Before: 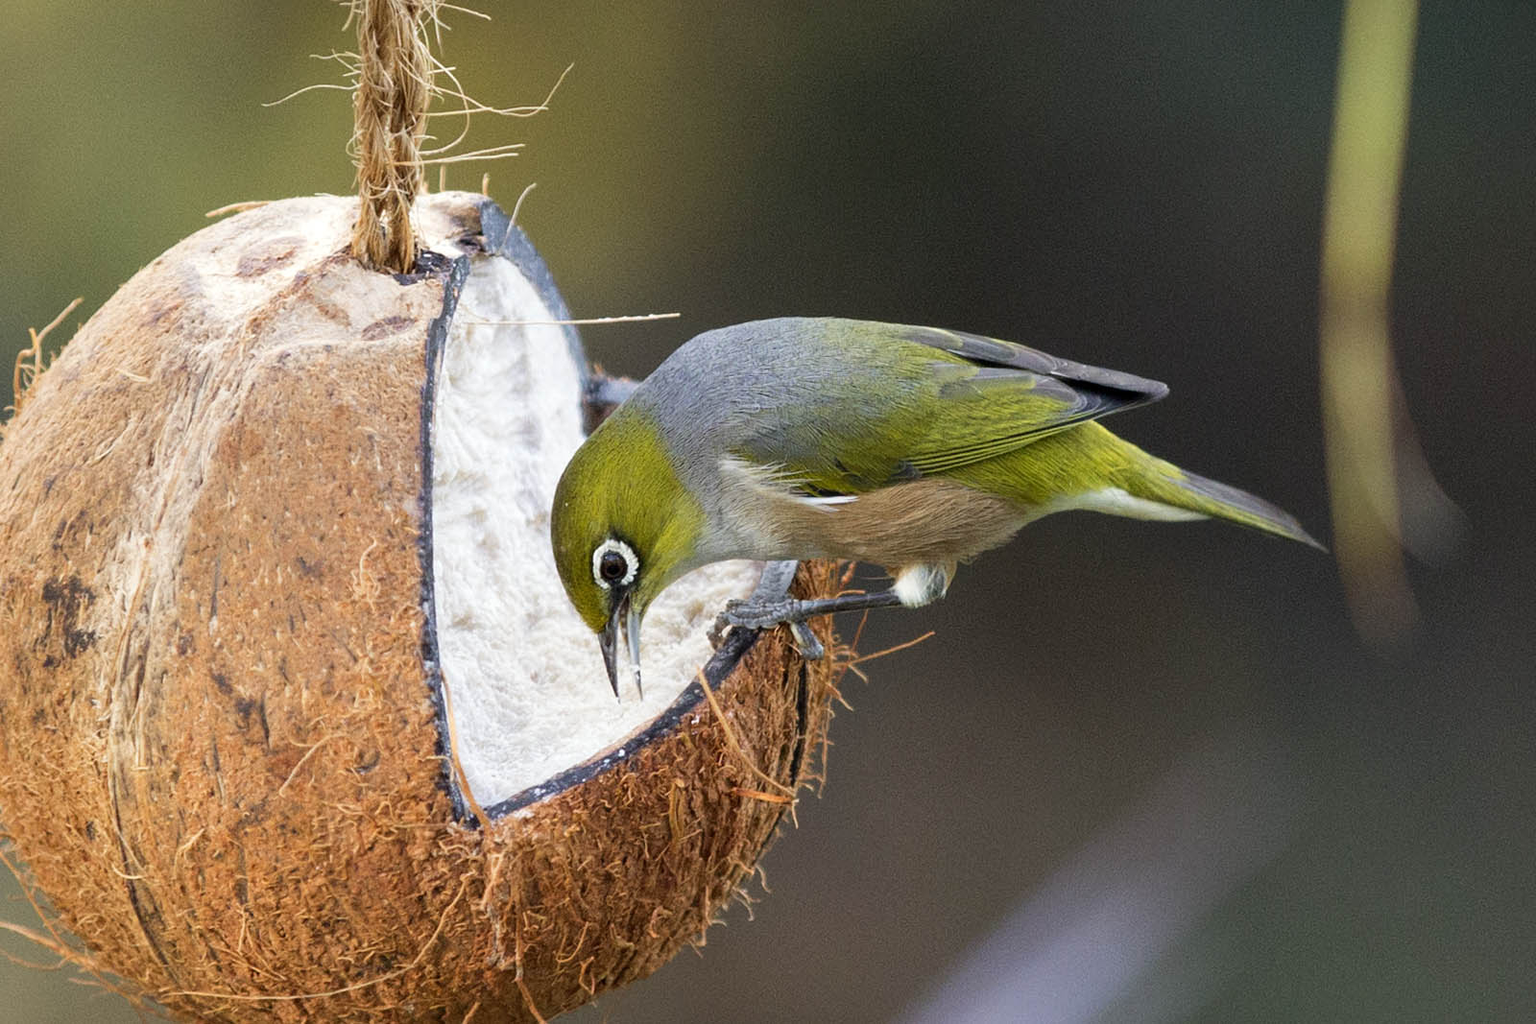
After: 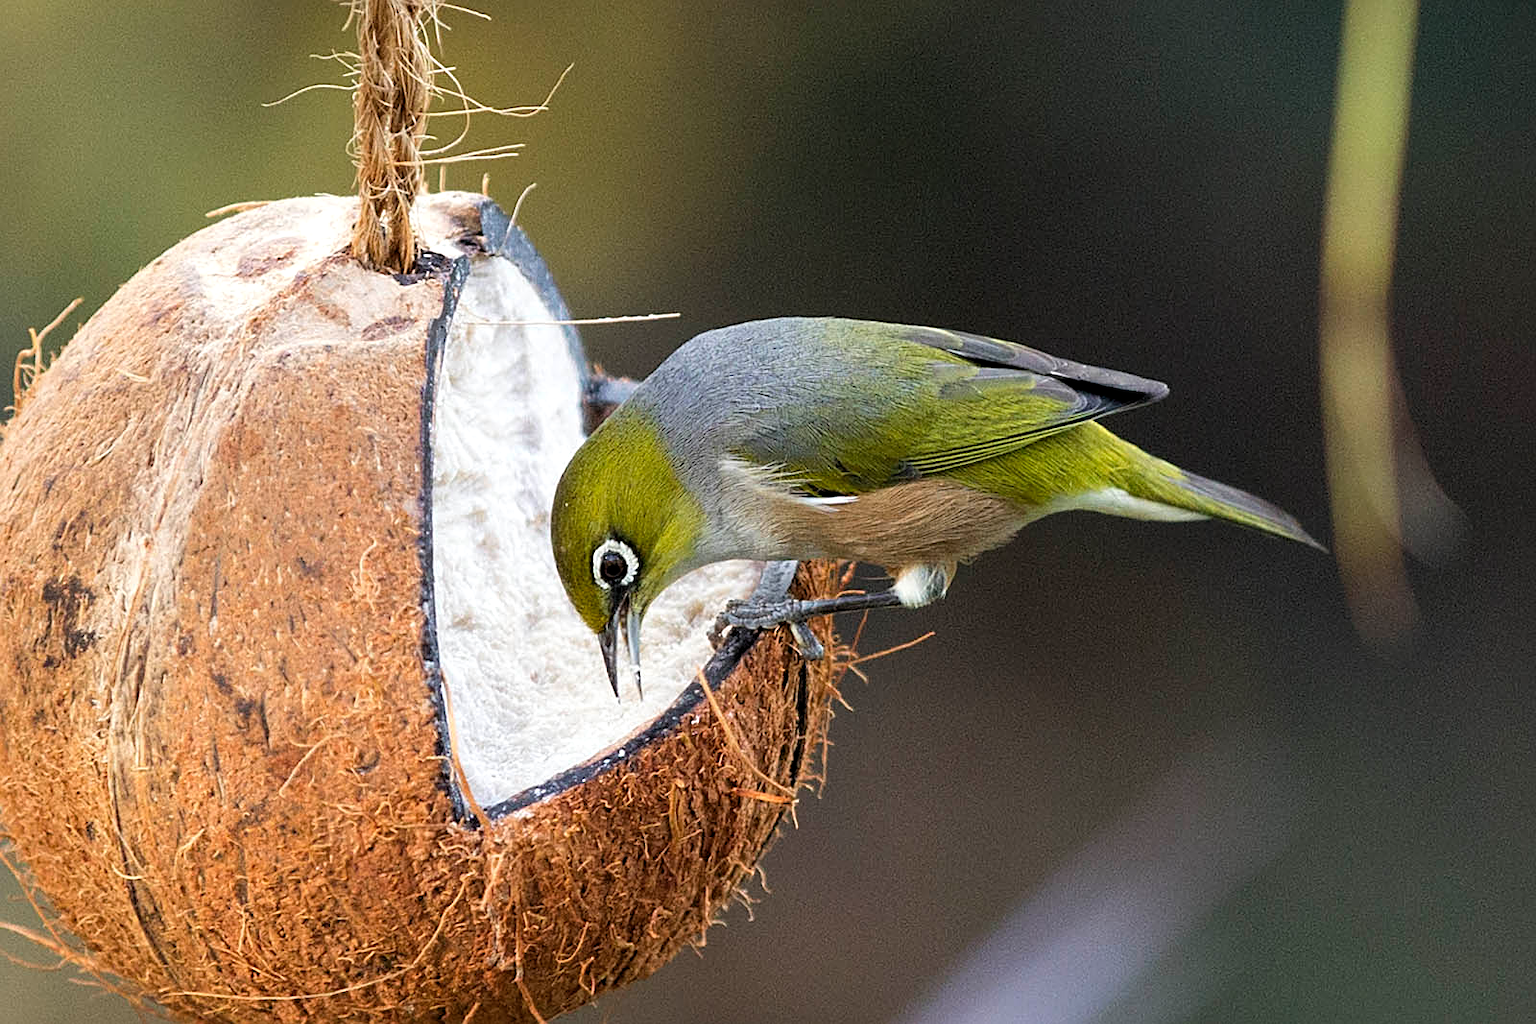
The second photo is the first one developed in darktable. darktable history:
levels: levels [0.031, 0.5, 0.969]
sharpen: on, module defaults
